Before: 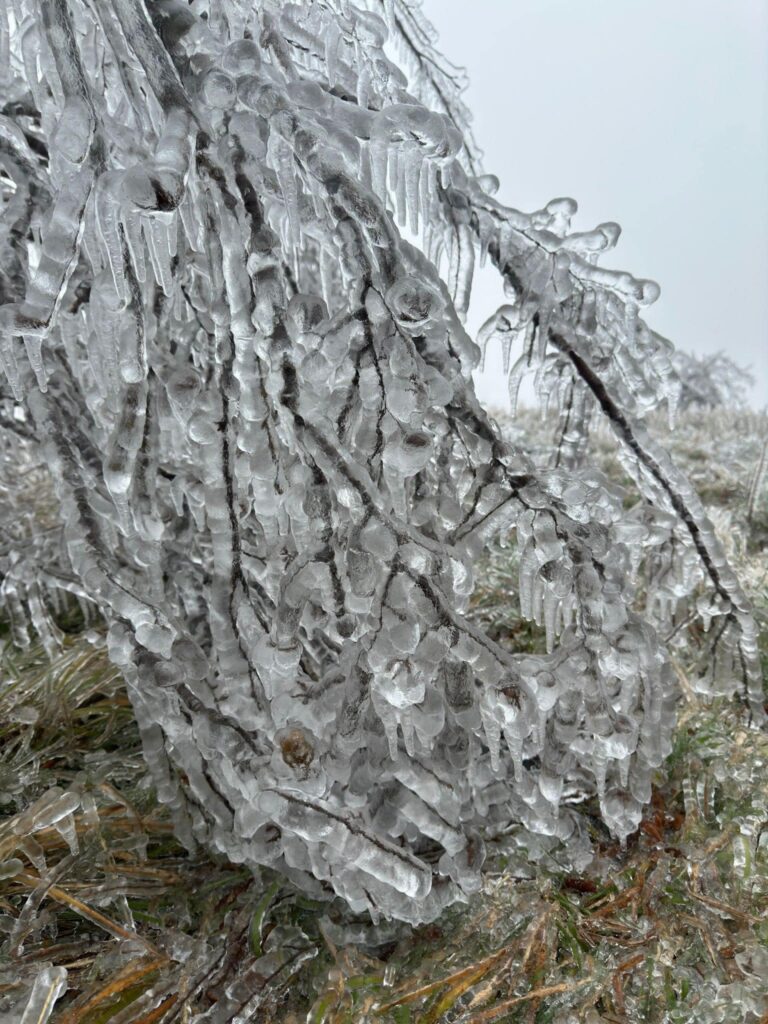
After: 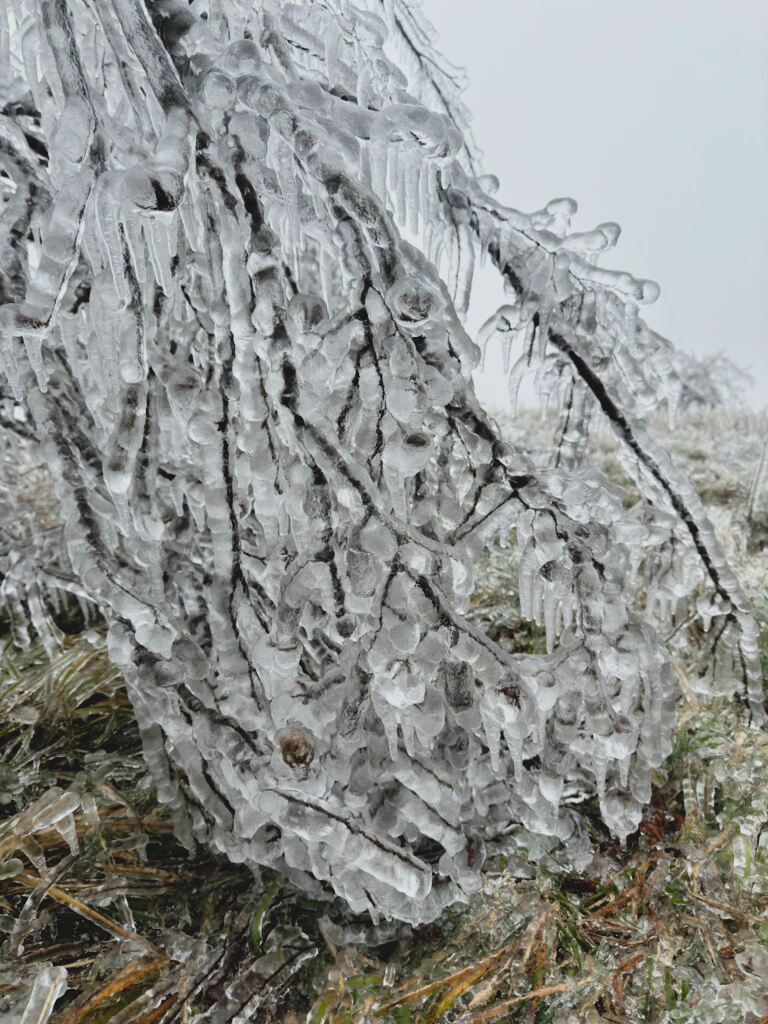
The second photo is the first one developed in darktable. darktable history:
filmic rgb: black relative exposure -7.09 EV, white relative exposure 5.34 EV, hardness 3.03
tone curve: curves: ch0 [(0, 0.074) (0.129, 0.136) (0.285, 0.301) (0.689, 0.764) (0.854, 0.926) (0.987, 0.977)]; ch1 [(0, 0) (0.337, 0.249) (0.434, 0.437) (0.485, 0.491) (0.515, 0.495) (0.566, 0.57) (0.625, 0.625) (0.764, 0.806) (1, 1)]; ch2 [(0, 0) (0.314, 0.301) (0.401, 0.411) (0.505, 0.499) (0.54, 0.54) (0.608, 0.613) (0.706, 0.735) (1, 1)], preserve colors none
color zones: curves: ch1 [(0, 0.469) (0.01, 0.469) (0.12, 0.446) (0.248, 0.469) (0.5, 0.5) (0.748, 0.5) (0.99, 0.469) (1, 0.469)]
